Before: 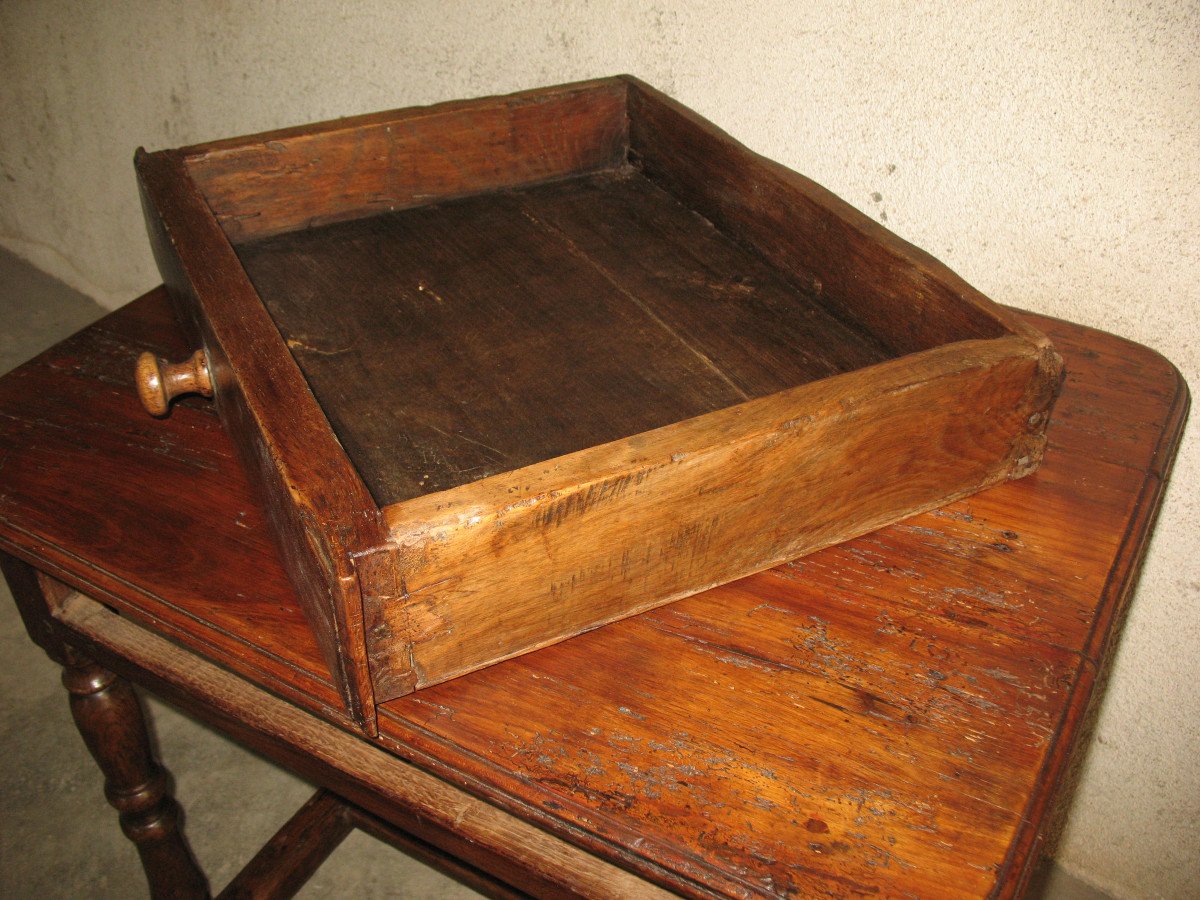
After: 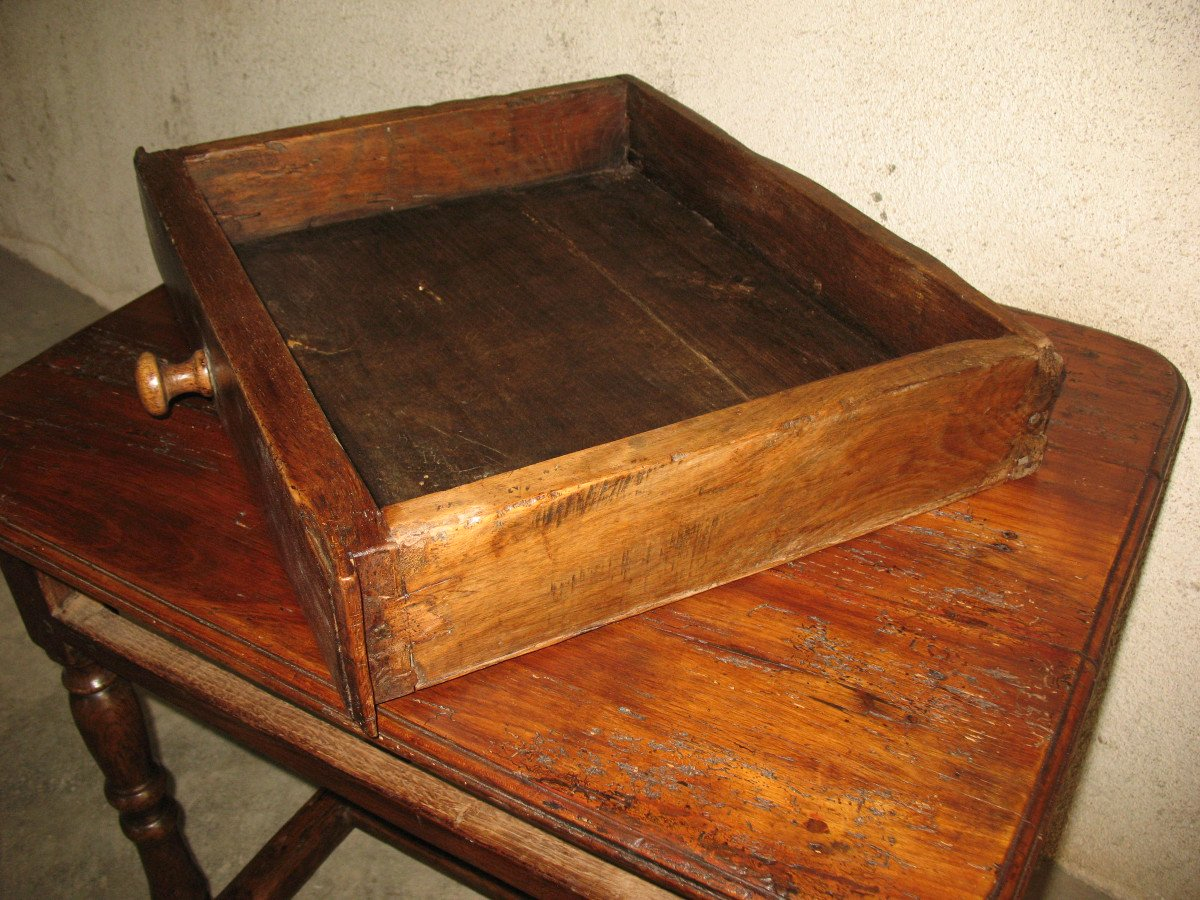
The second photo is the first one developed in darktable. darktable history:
contrast brightness saturation: contrast 0.081, saturation 0.02
